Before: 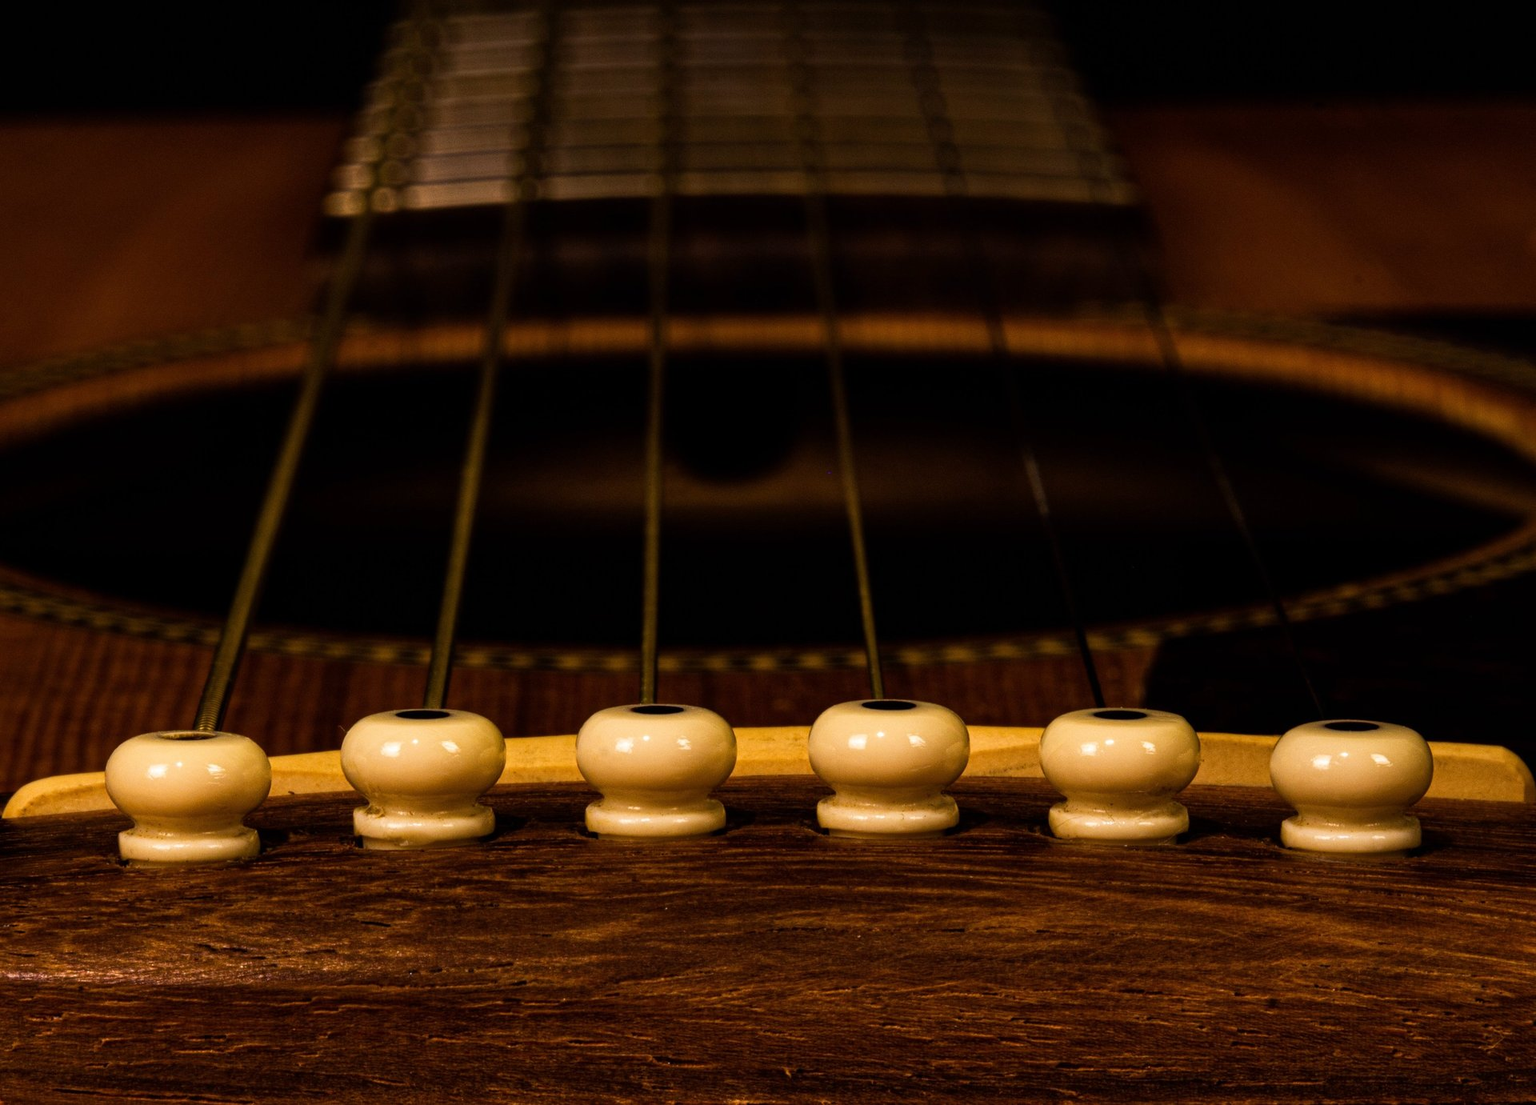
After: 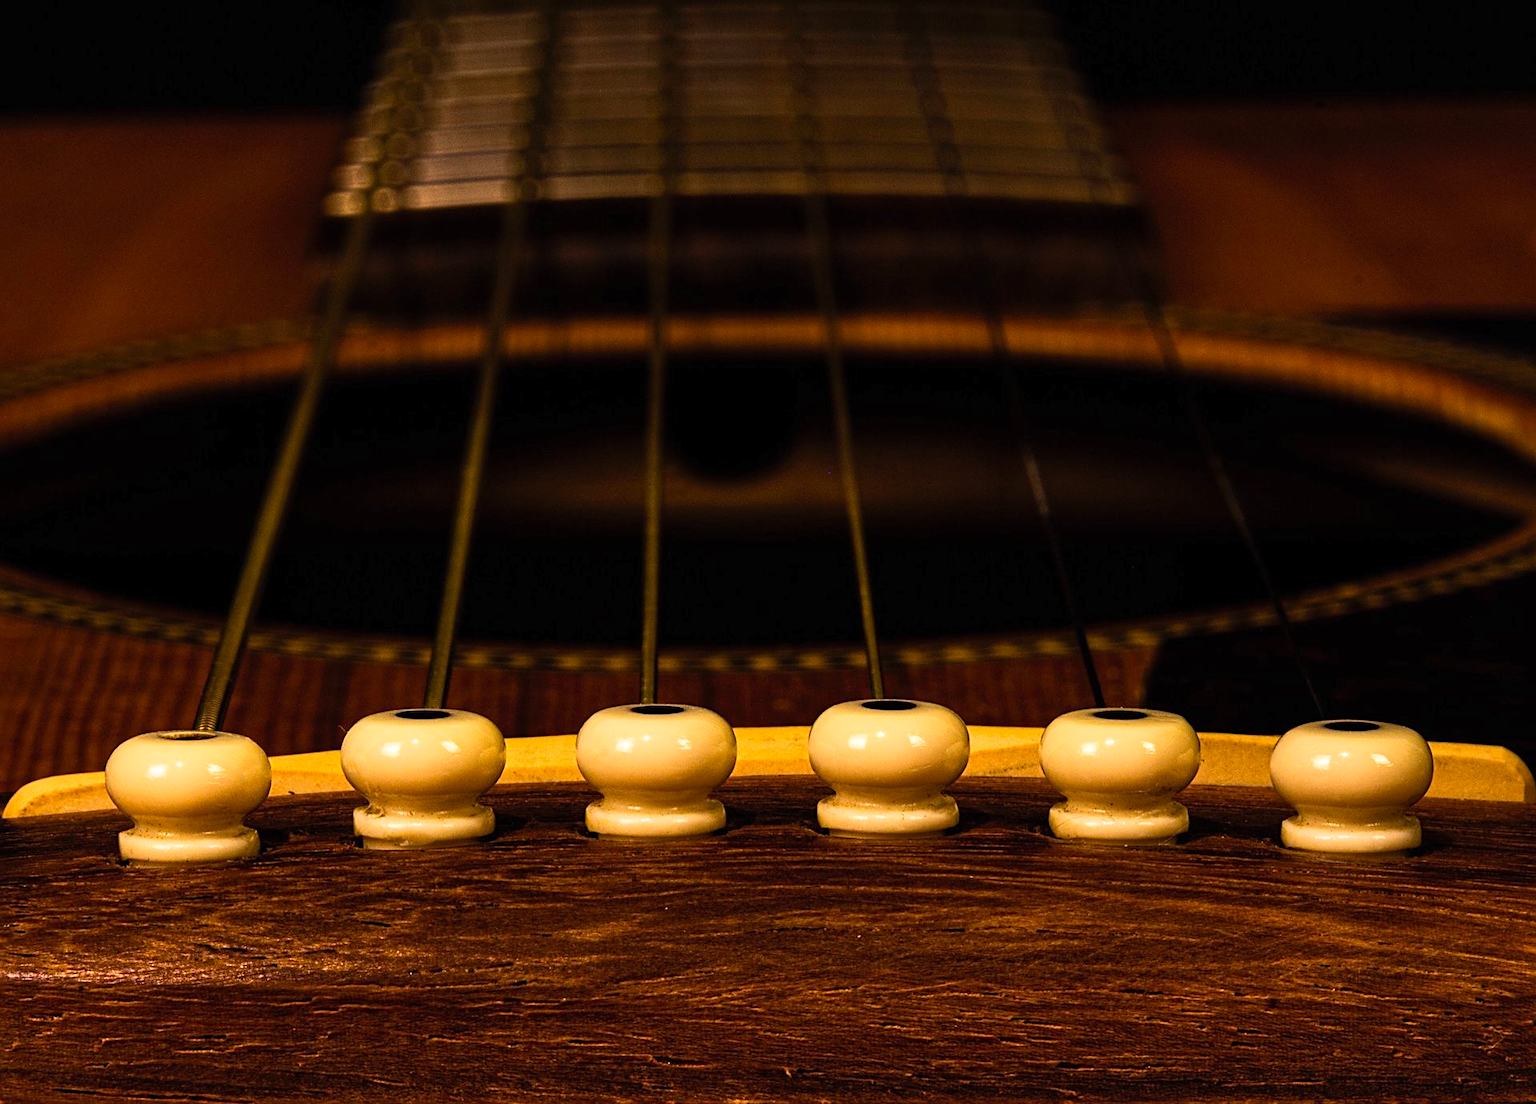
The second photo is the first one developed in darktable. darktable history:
contrast brightness saturation: contrast 0.2, brightness 0.16, saturation 0.22
tone equalizer: on, module defaults
sharpen: amount 0.6
